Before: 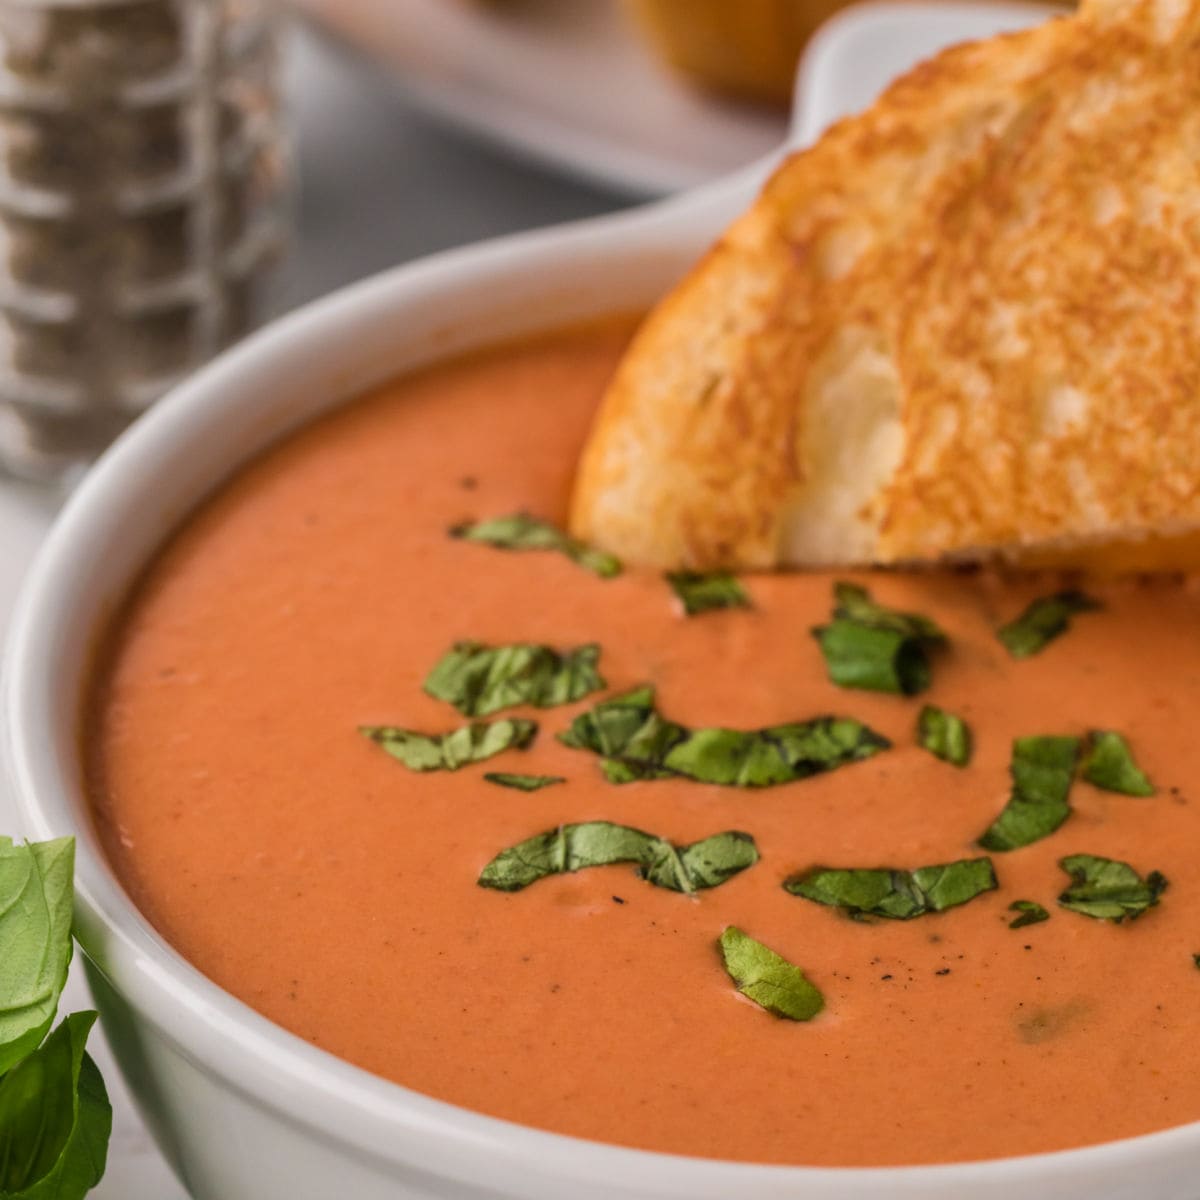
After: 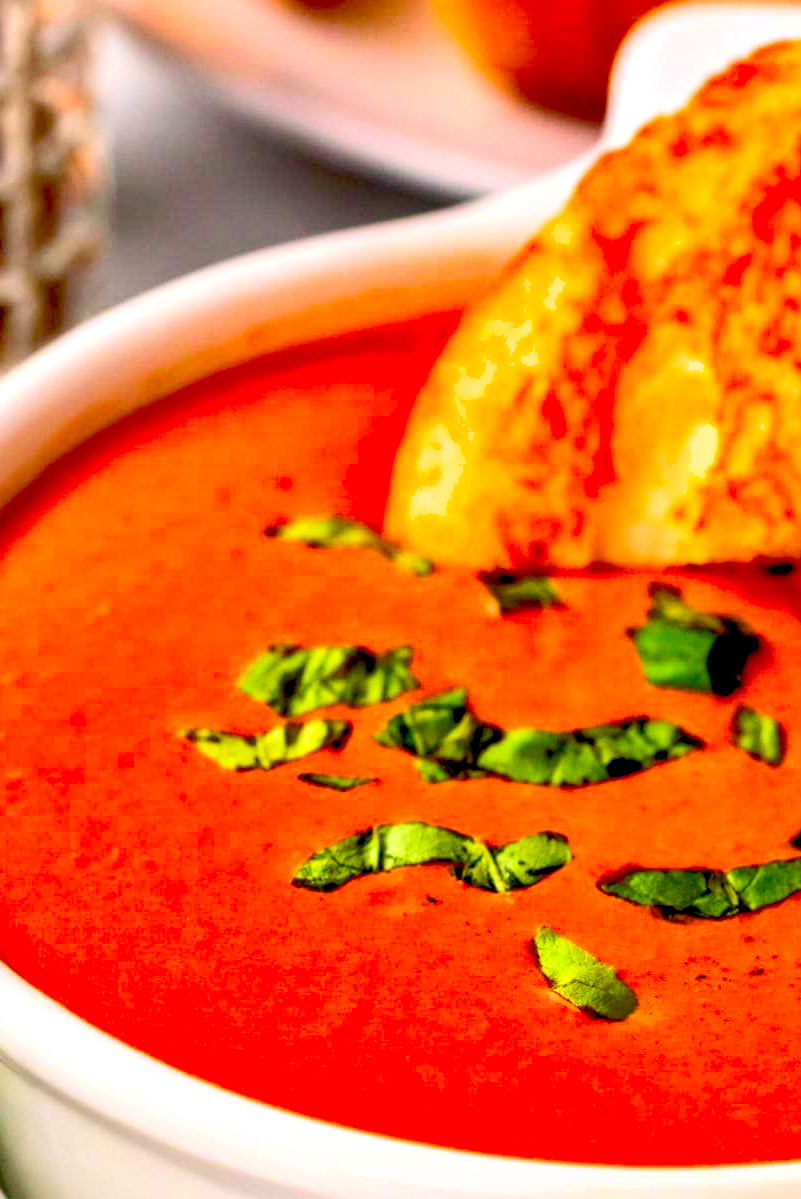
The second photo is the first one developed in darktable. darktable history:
color calibration: illuminant same as pipeline (D50), adaptation none (bypass), x 0.332, y 0.335, temperature 5023.67 K
crop and rotate: left 15.526%, right 17.713%
contrast brightness saturation: contrast 0.202, brightness 0.202, saturation 0.785
shadows and highlights: soften with gaussian
exposure: black level correction 0.036, exposure 0.905 EV, compensate highlight preservation false
local contrast: mode bilateral grid, contrast 11, coarseness 25, detail 115%, midtone range 0.2
